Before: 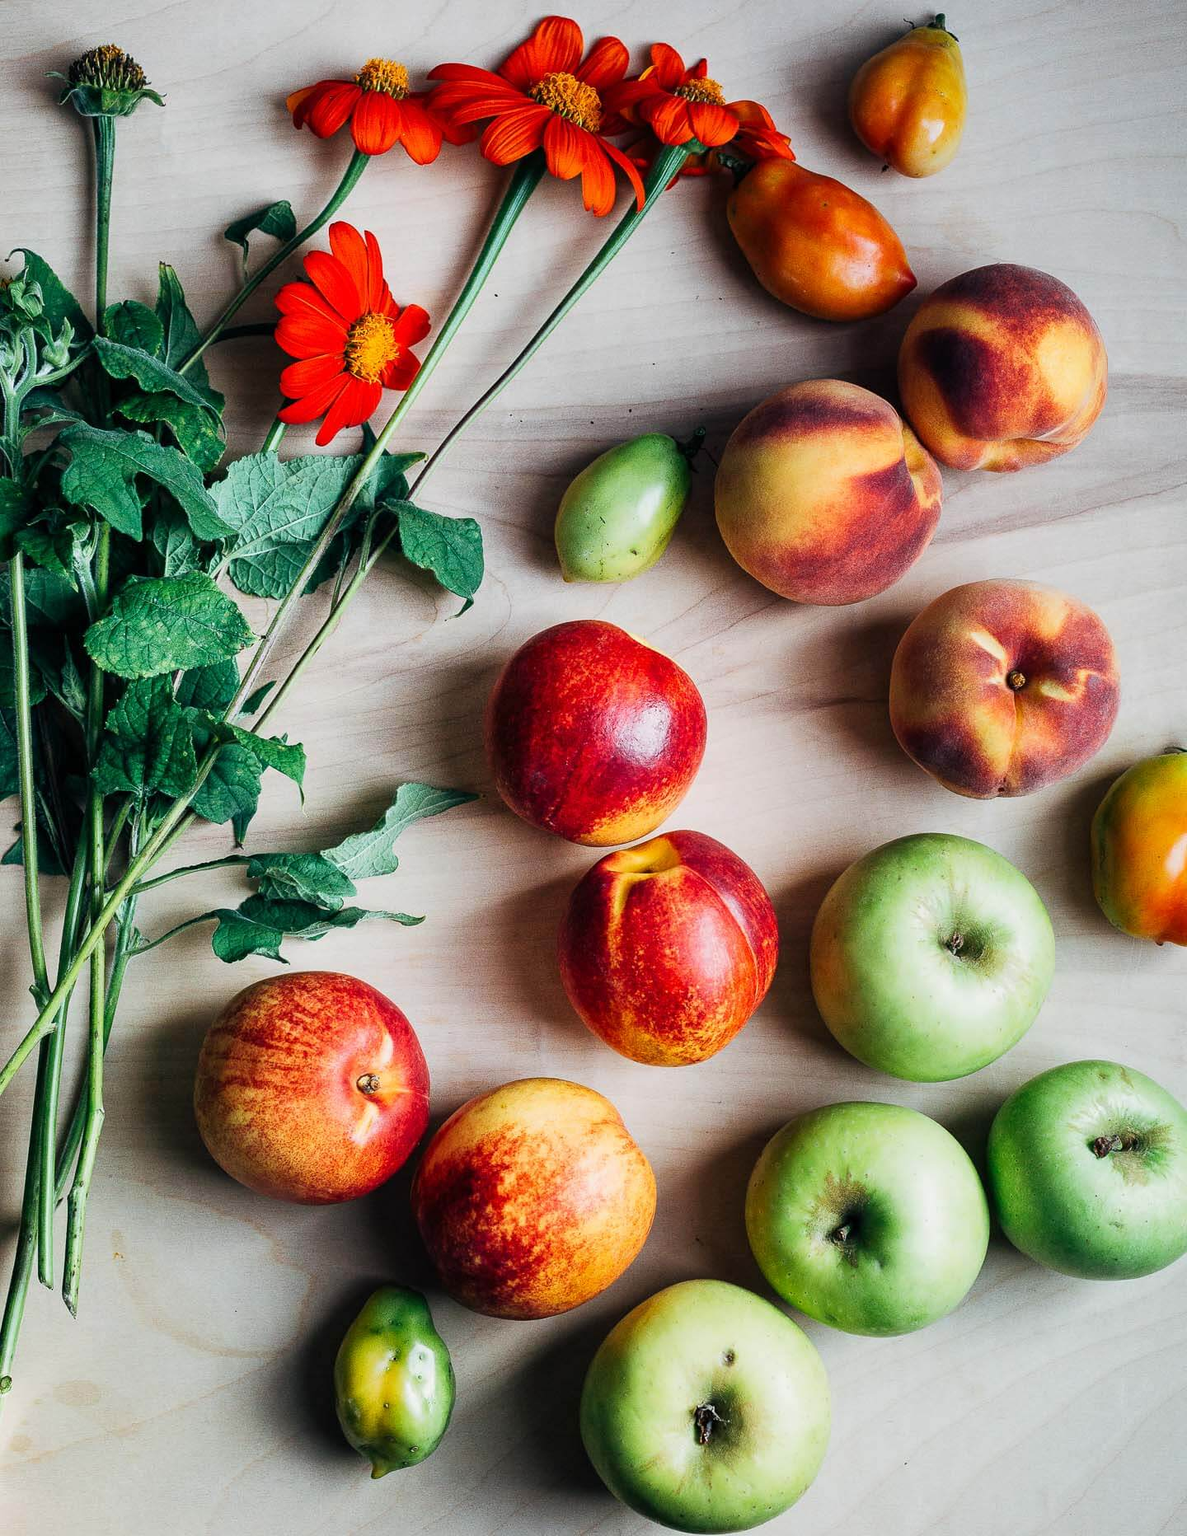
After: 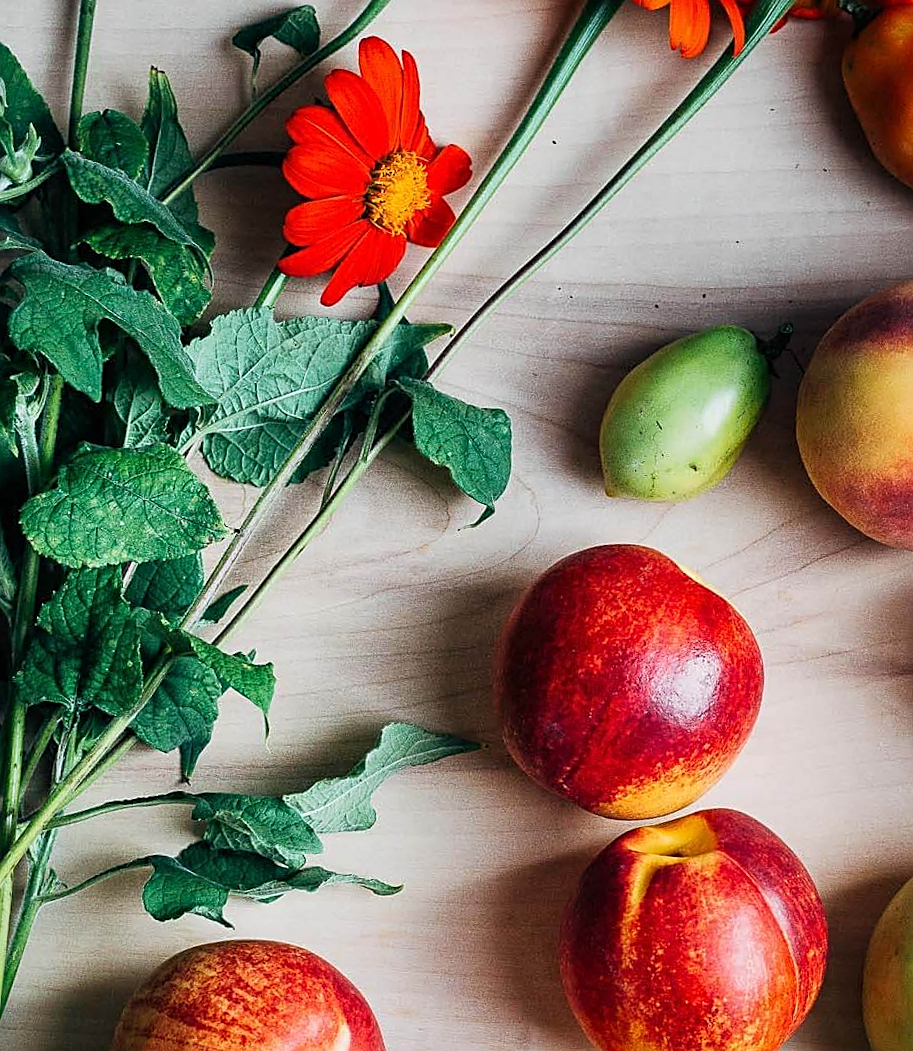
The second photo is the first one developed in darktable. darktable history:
sharpen: on, module defaults
crop and rotate: angle -4.99°, left 2.122%, top 6.945%, right 27.566%, bottom 30.519%
